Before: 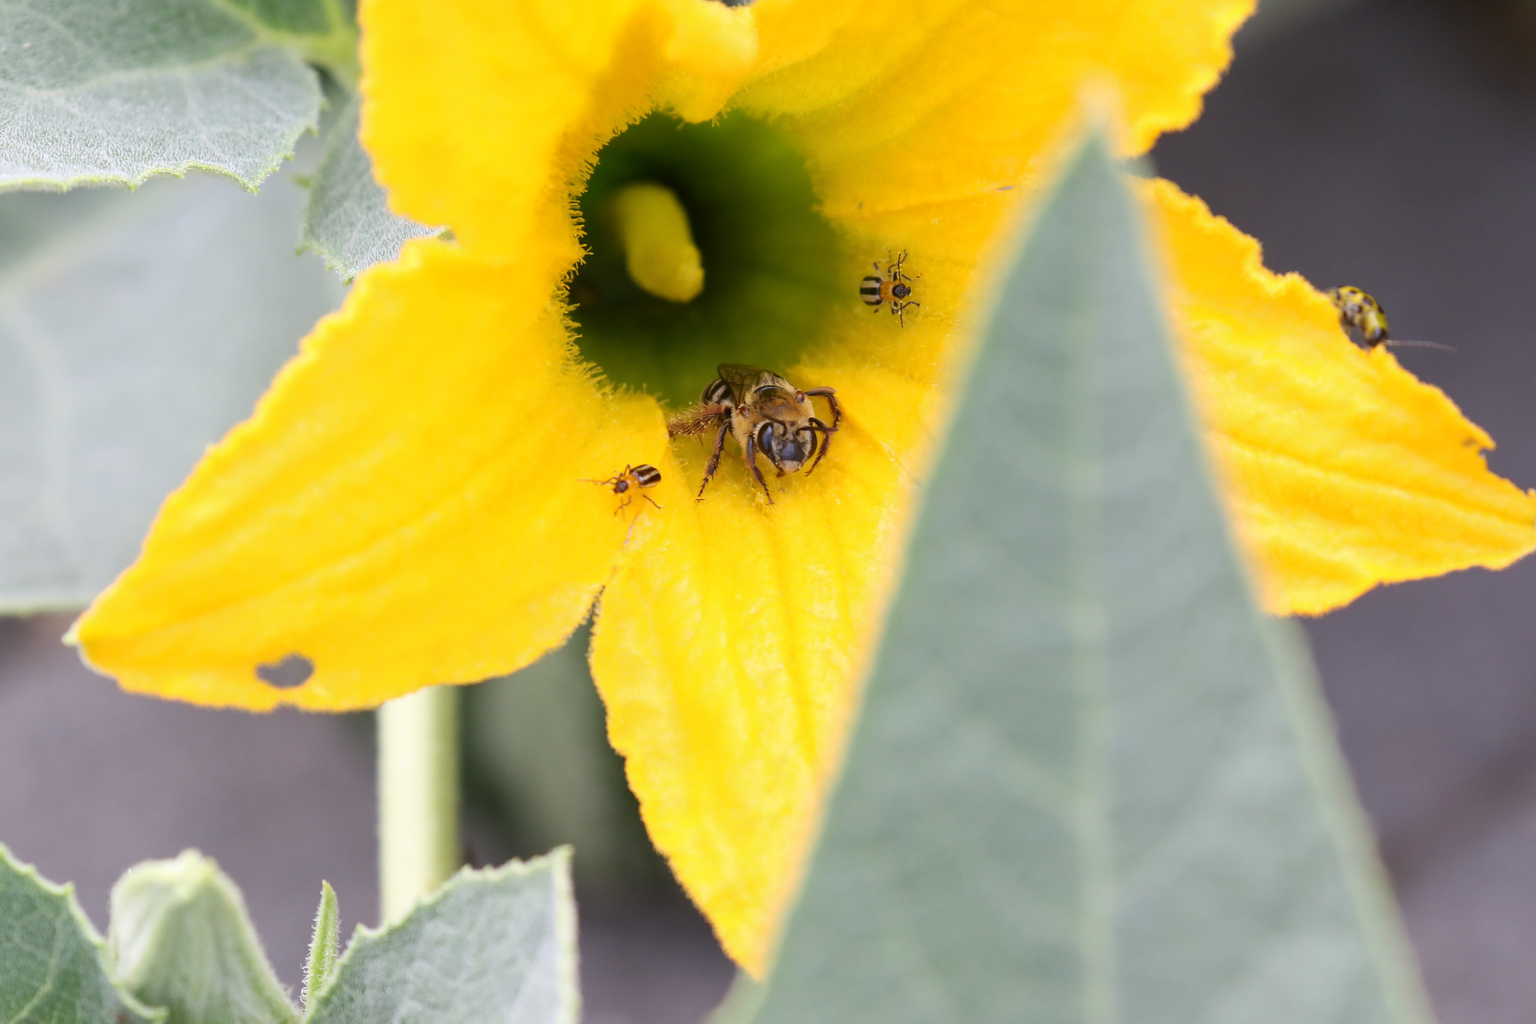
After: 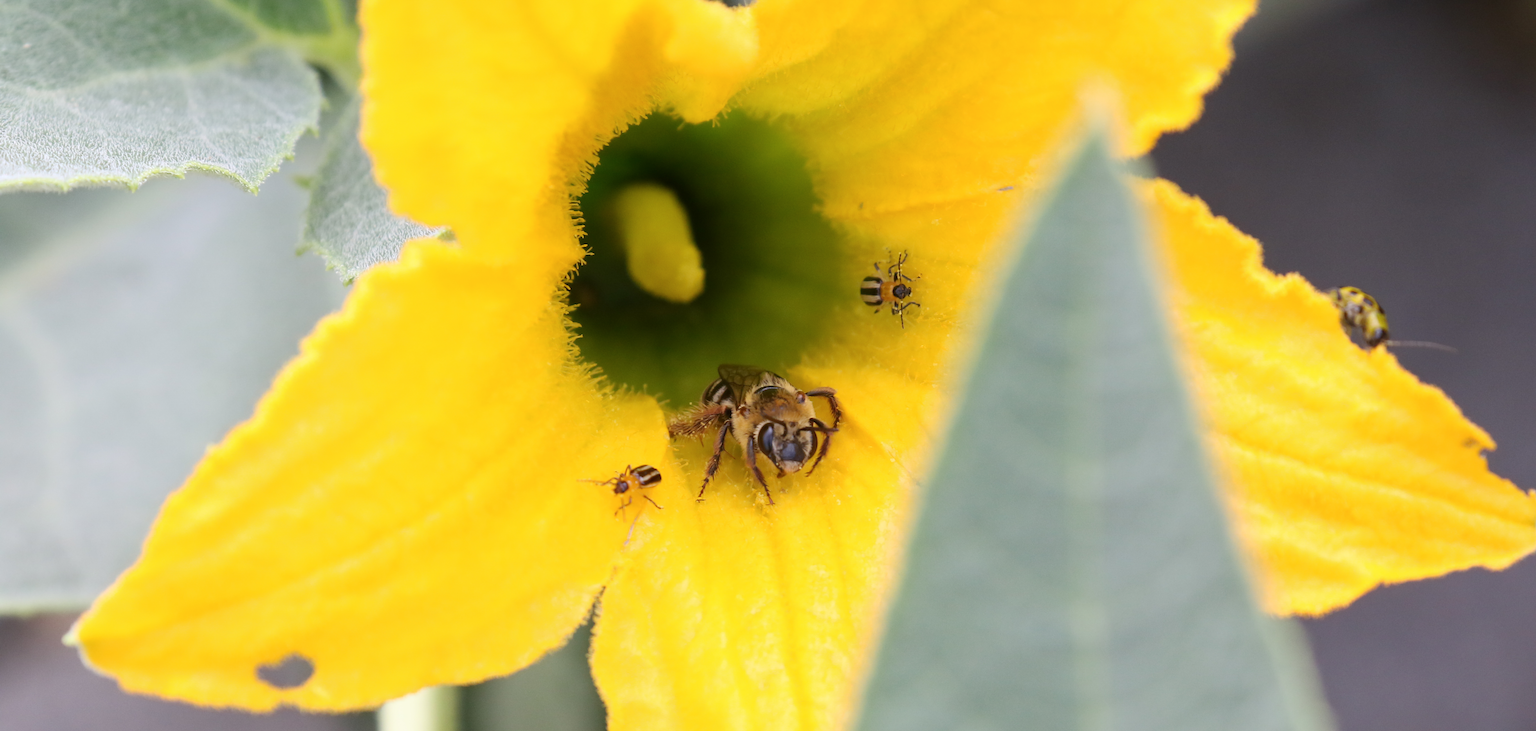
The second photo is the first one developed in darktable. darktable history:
color balance: input saturation 99%
white balance: red 1, blue 1
crop: bottom 28.576%
